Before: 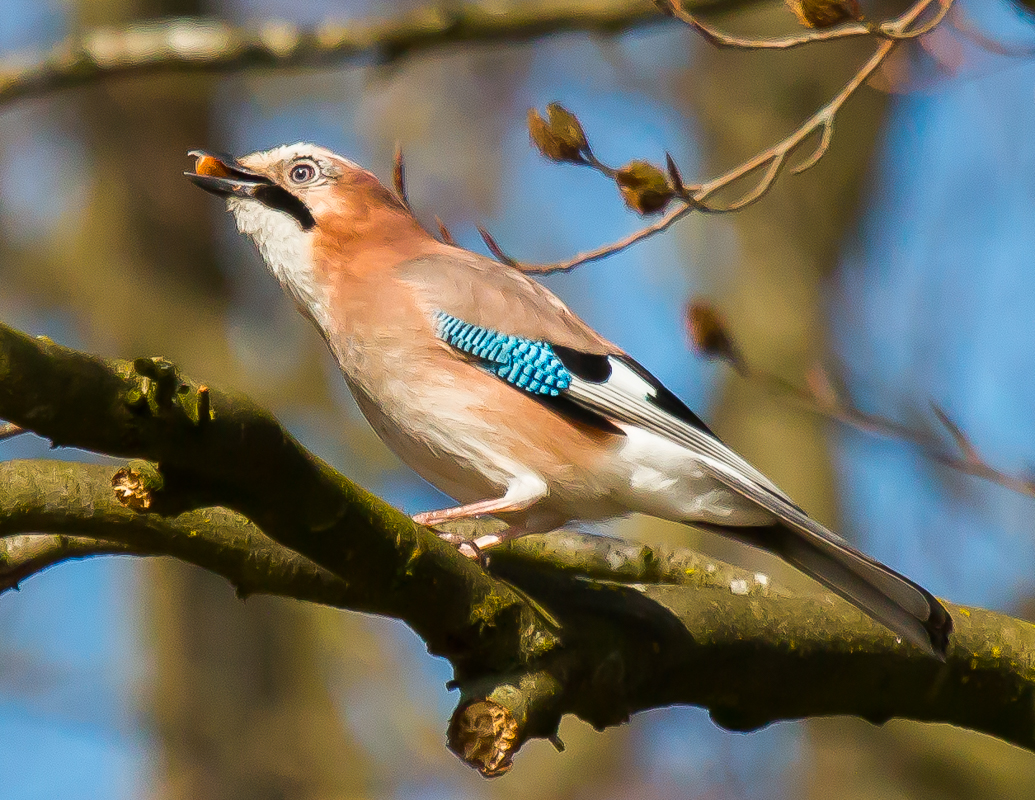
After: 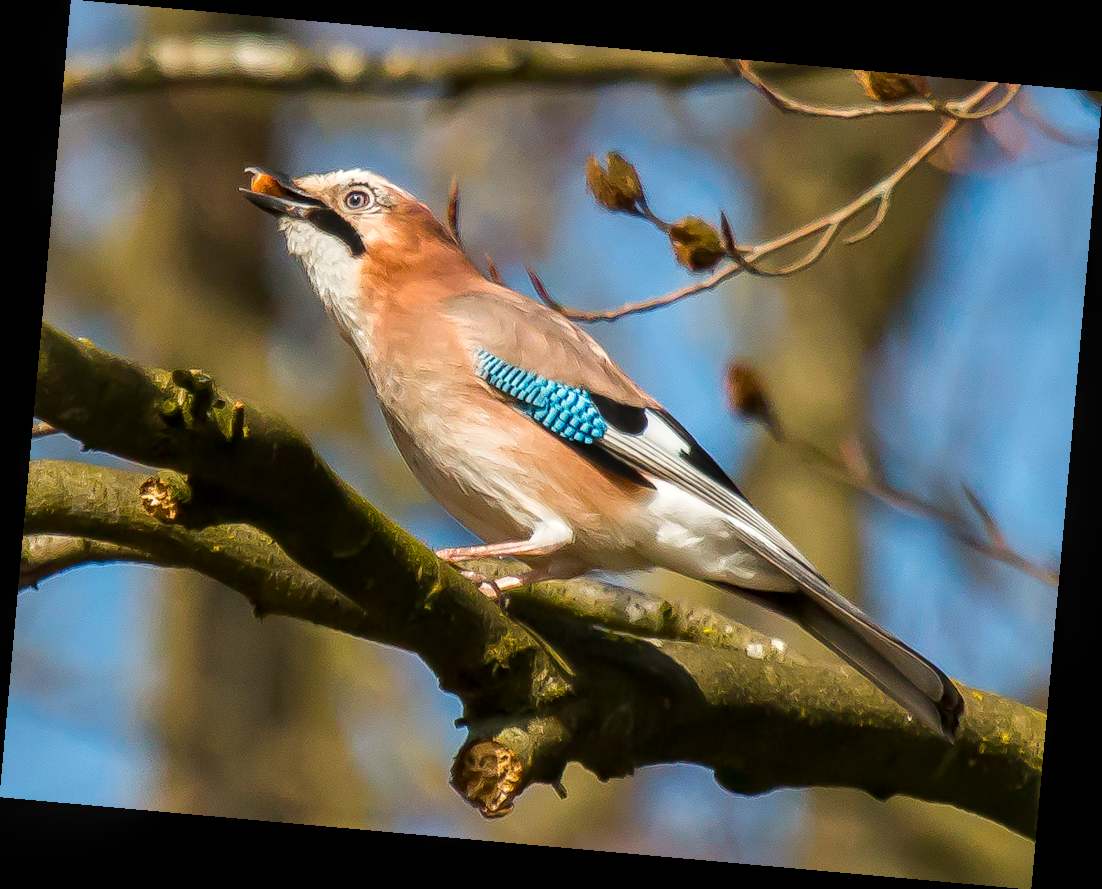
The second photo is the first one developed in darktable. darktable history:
rotate and perspective: rotation 5.12°, automatic cropping off
local contrast: on, module defaults
